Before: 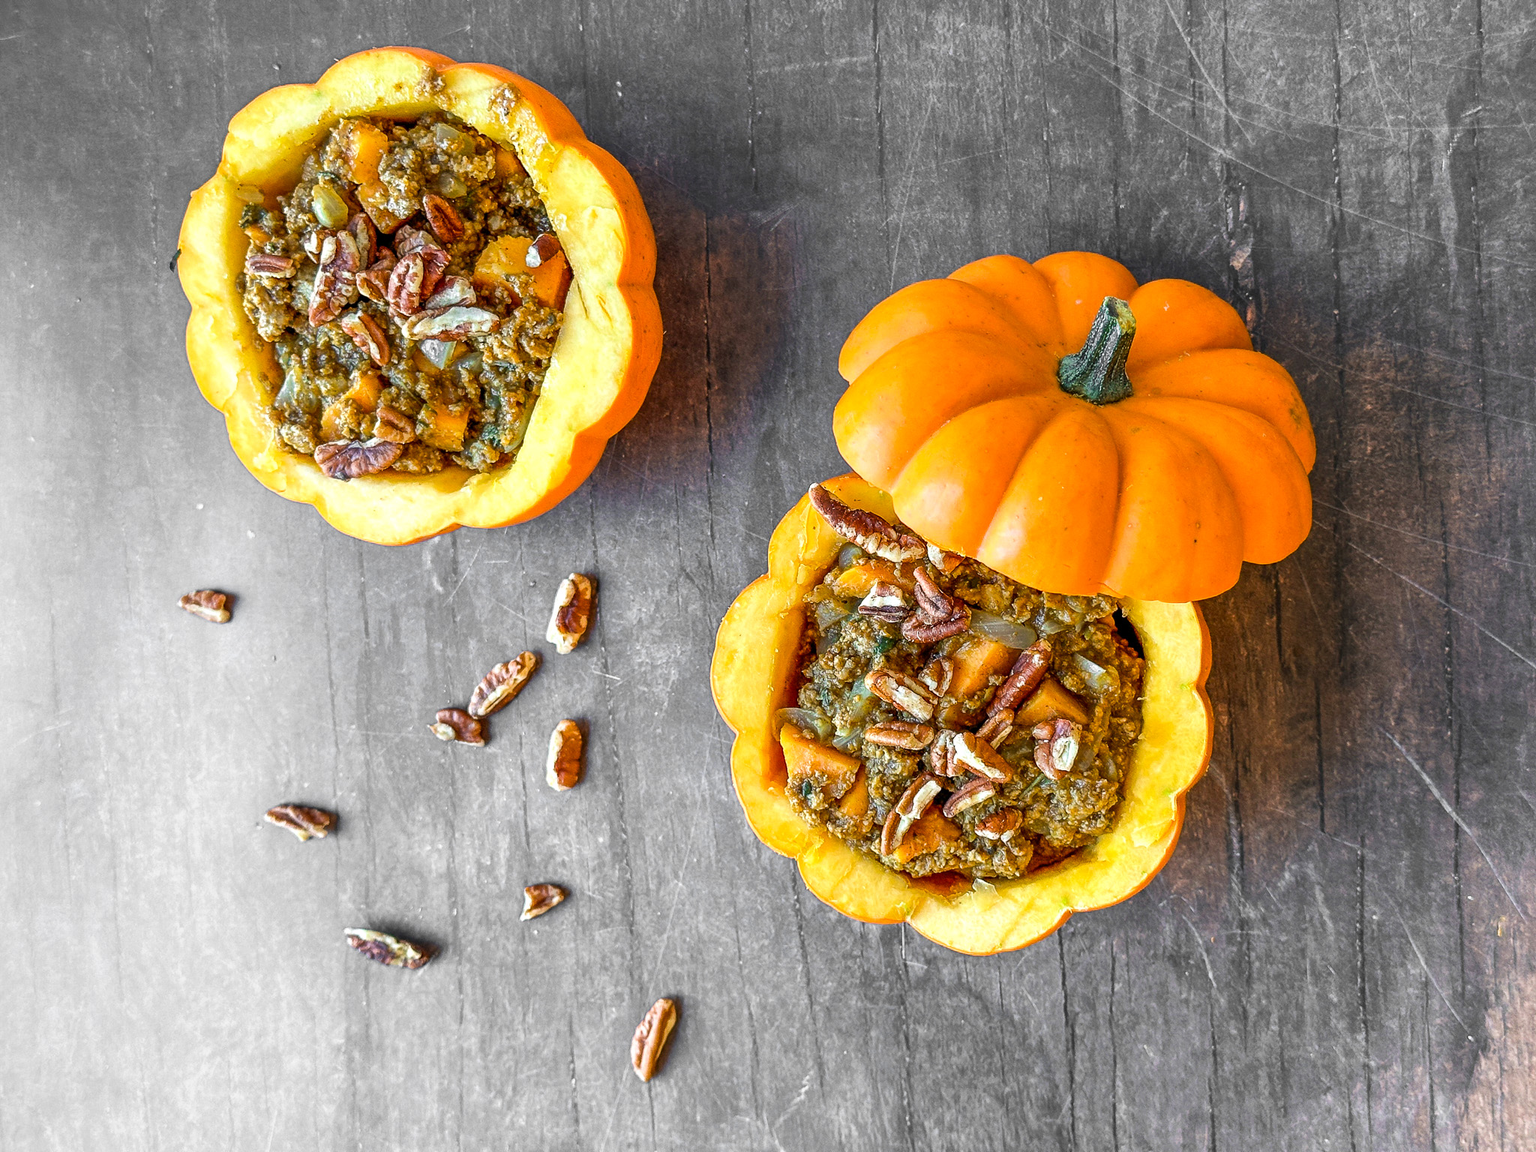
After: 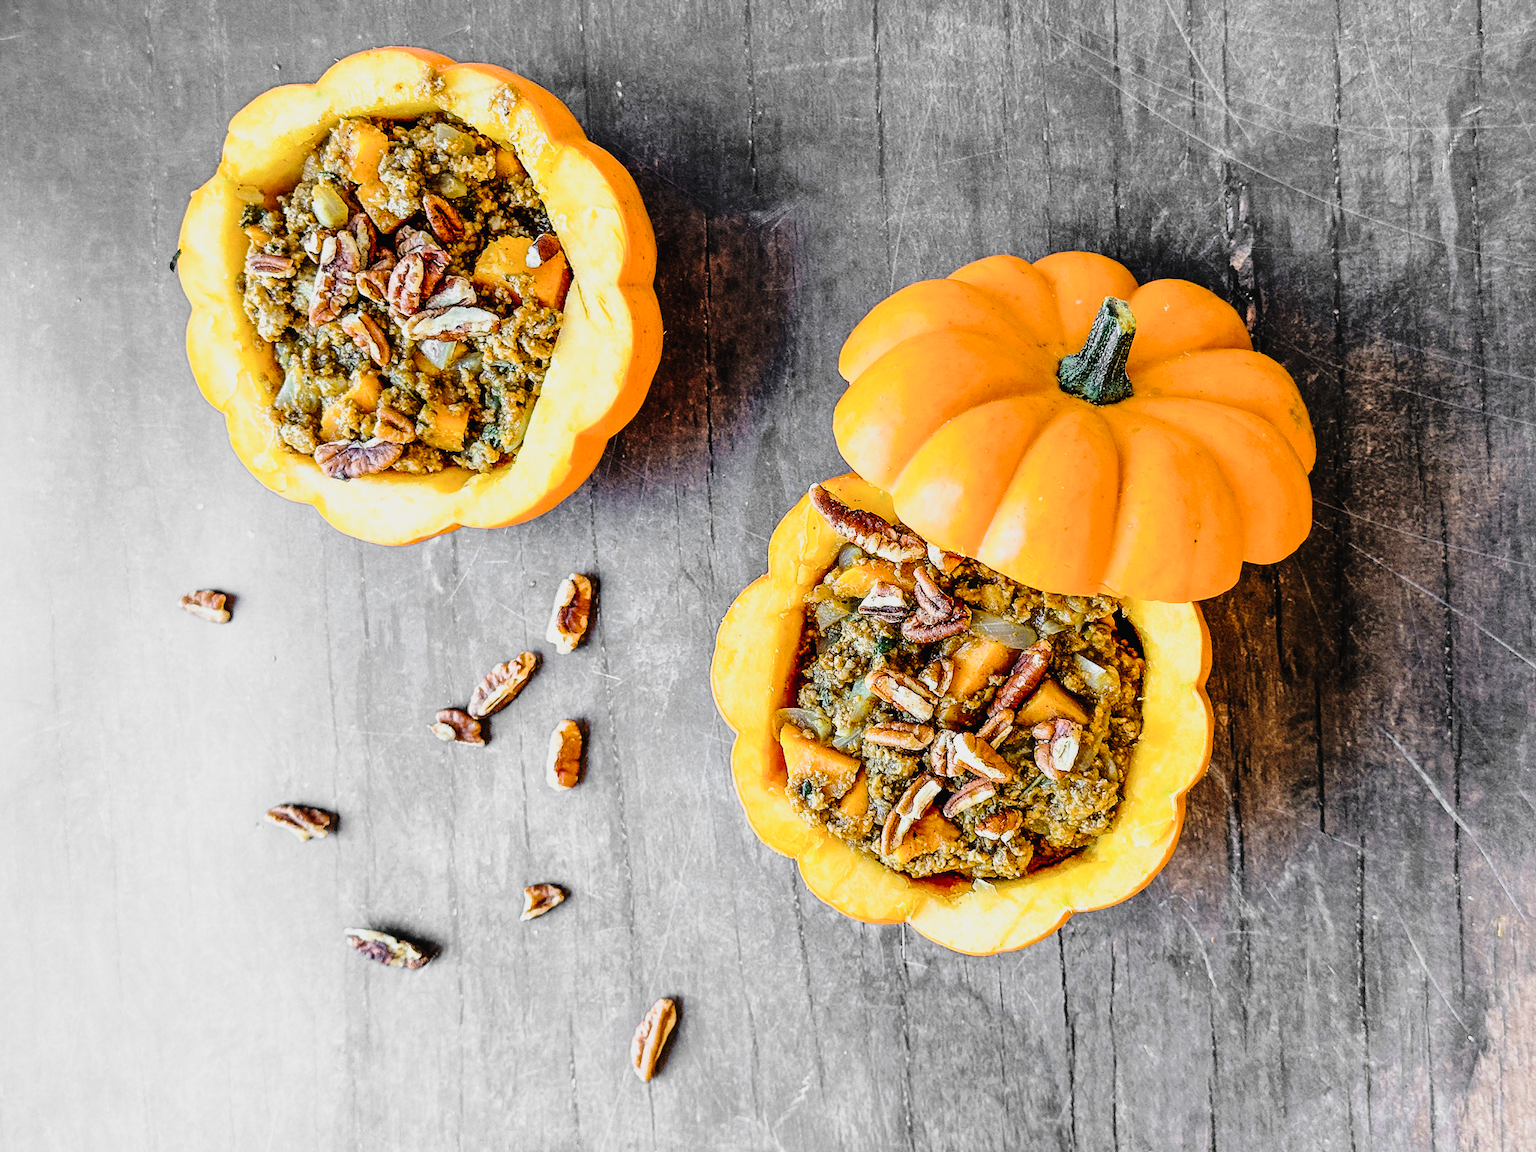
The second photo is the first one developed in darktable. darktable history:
tone curve: curves: ch0 [(0, 0.015) (0.084, 0.074) (0.162, 0.165) (0.304, 0.382) (0.466, 0.576) (0.654, 0.741) (0.848, 0.906) (0.984, 0.963)]; ch1 [(0, 0) (0.34, 0.235) (0.46, 0.46) (0.515, 0.502) (0.553, 0.567) (0.764, 0.815) (1, 1)]; ch2 [(0, 0) (0.44, 0.458) (0.479, 0.492) (0.524, 0.507) (0.547, 0.579) (0.673, 0.712) (1, 1)], preserve colors none
filmic rgb: black relative exposure -5.15 EV, white relative exposure 4 EV, hardness 2.89, contrast 1.299, highlights saturation mix -28.69%
